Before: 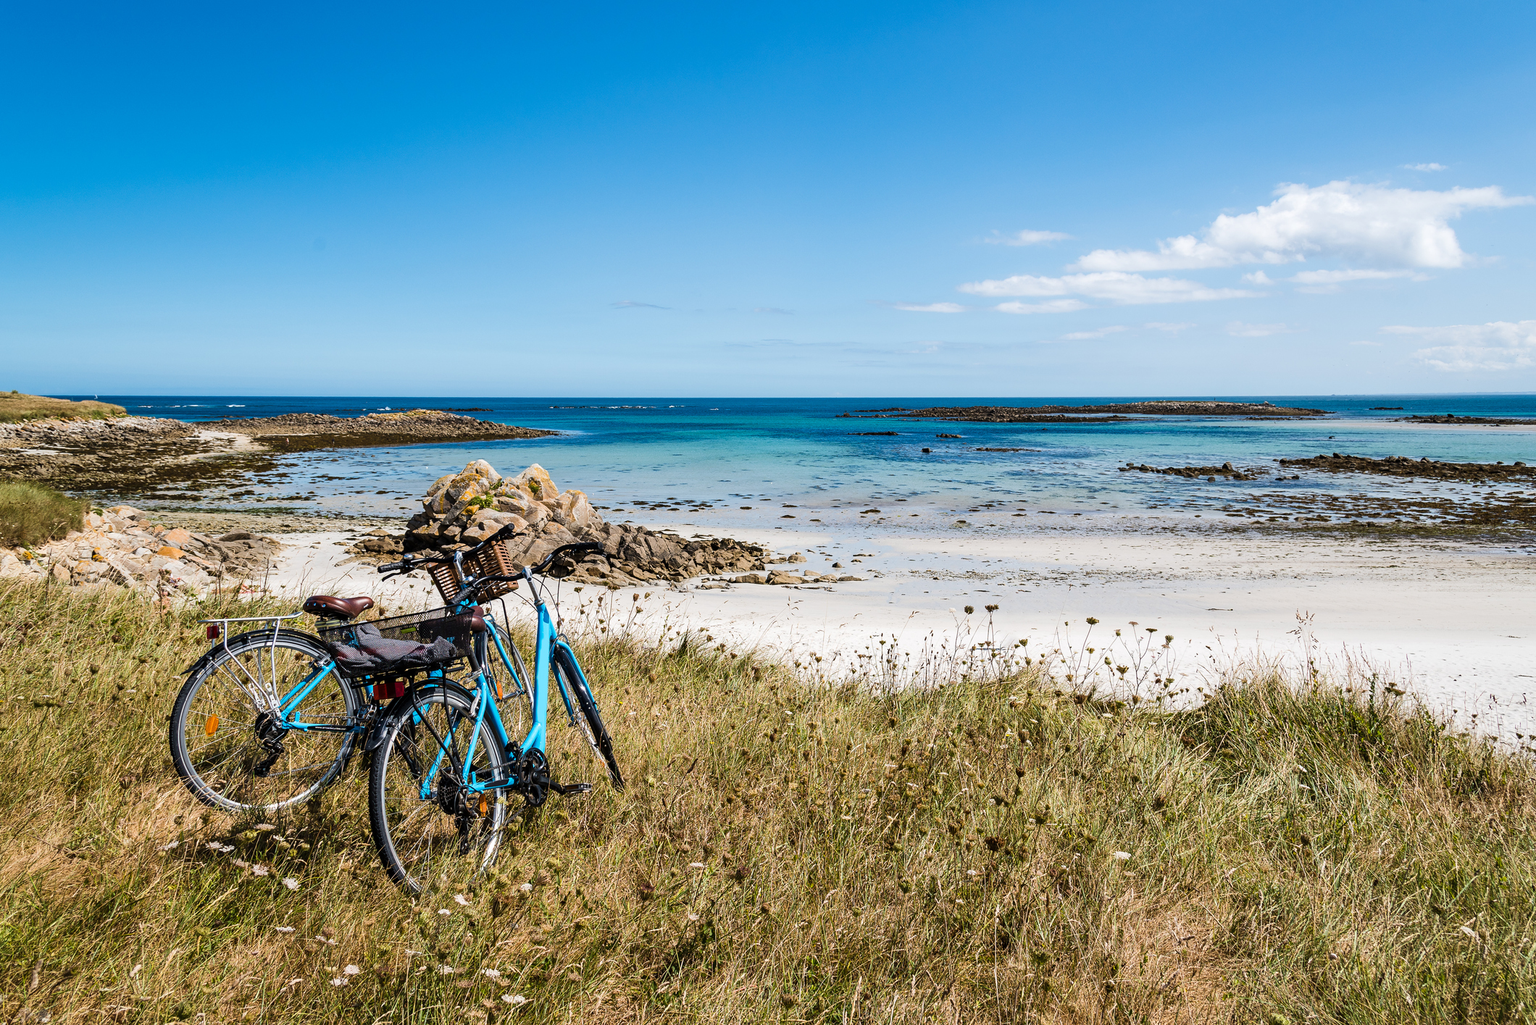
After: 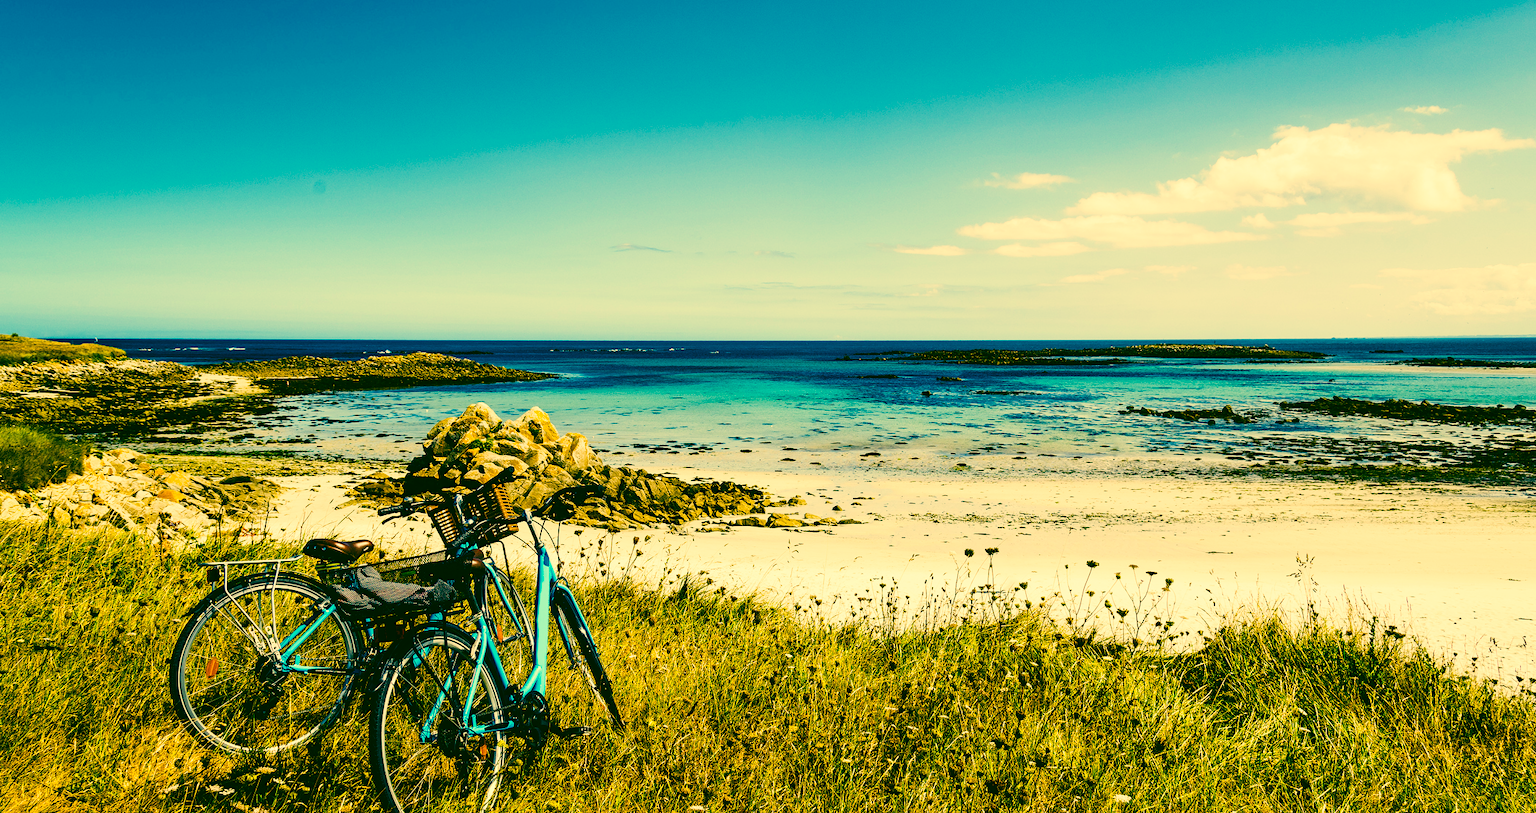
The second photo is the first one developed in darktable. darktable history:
crop and rotate: top 5.667%, bottom 14.91%
tone curve: curves: ch0 [(0, 0) (0.004, 0.001) (0.133, 0.078) (0.325, 0.241) (0.832, 0.917) (1, 1)], preserve colors none
levels: white 99.9%, levels [0, 0.618, 1]
velvia: strength 32.17%, mid-tones bias 0.207
color correction: highlights a* 5.64, highlights b* 33.34, shadows a* -25.72, shadows b* 3.99
color balance rgb: perceptual saturation grading › global saturation 25.811%, contrast -20.006%
exposure: exposure 0.649 EV, compensate highlight preservation false
